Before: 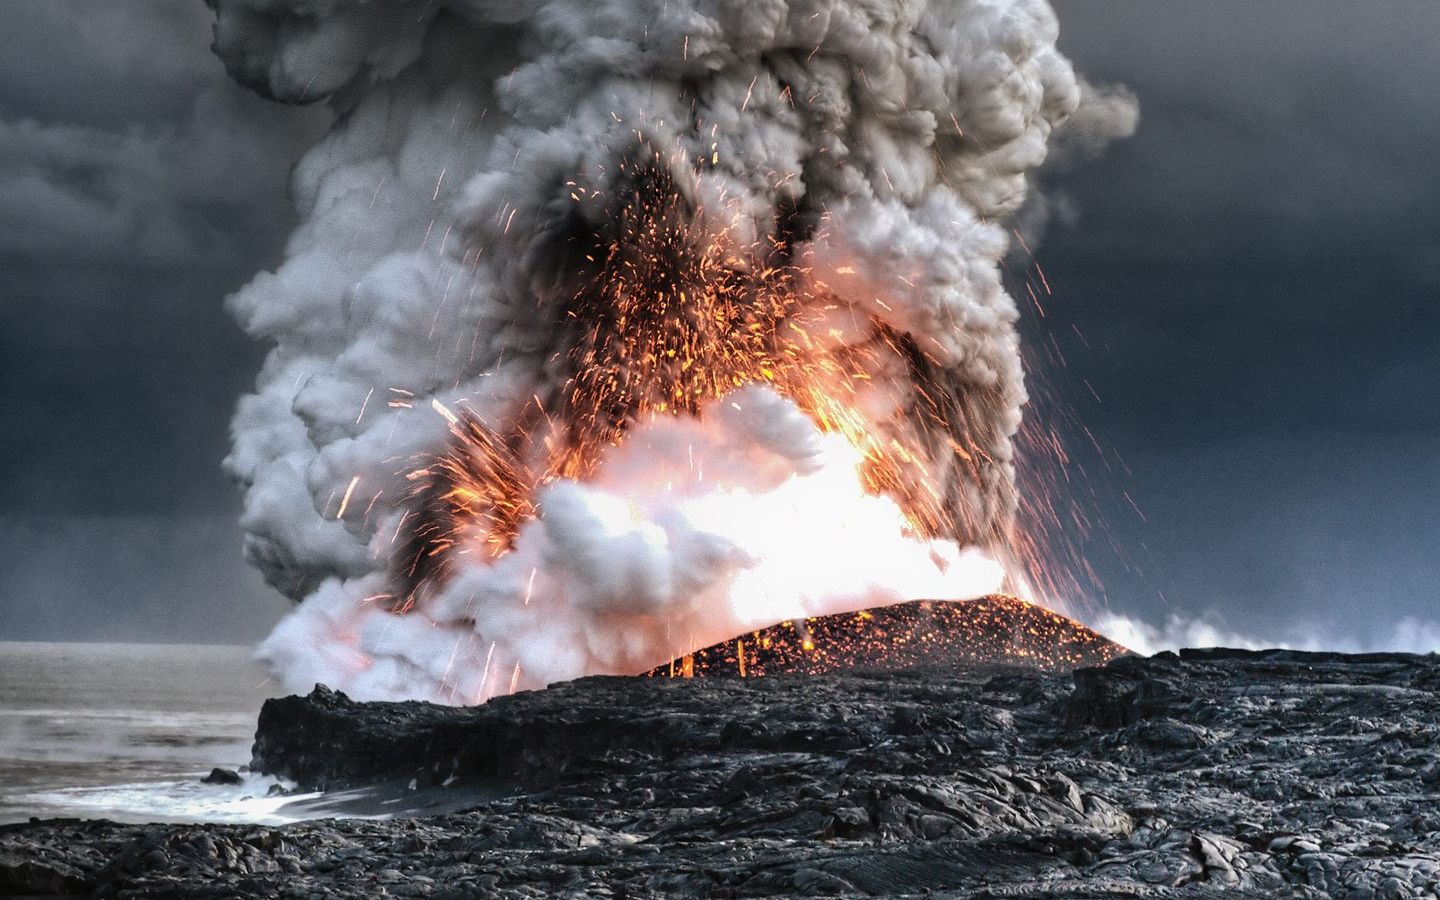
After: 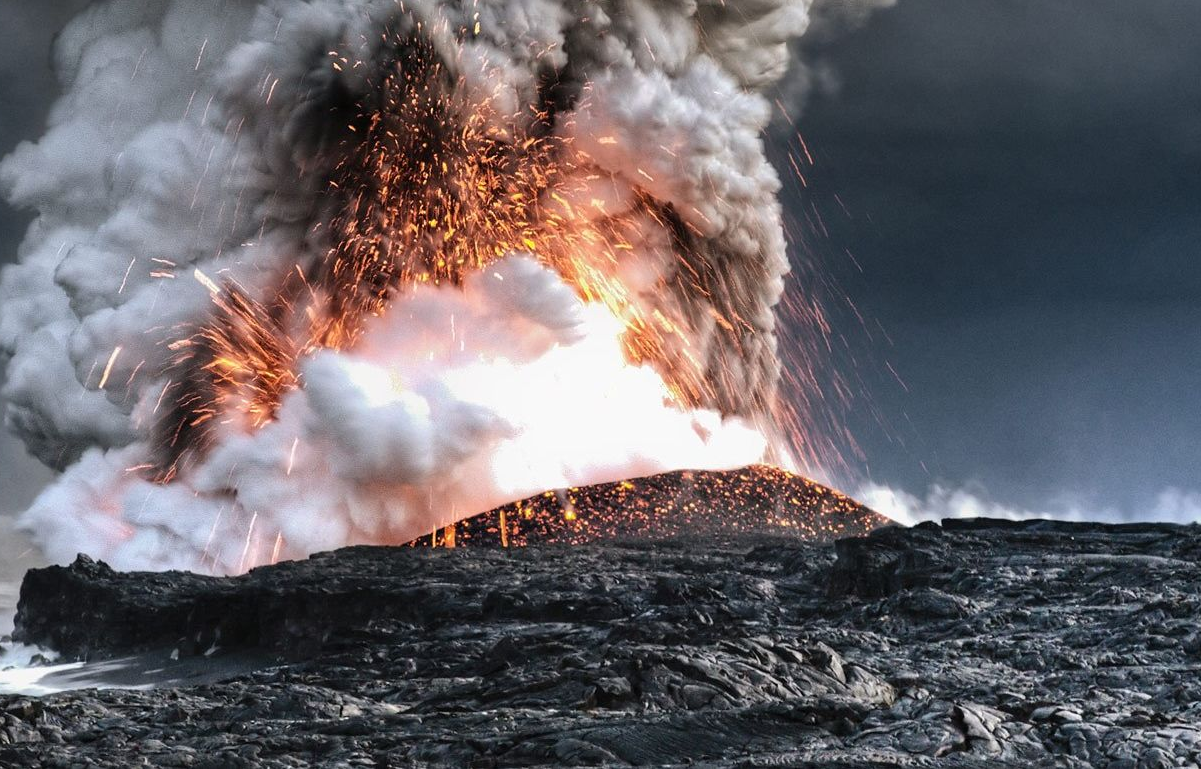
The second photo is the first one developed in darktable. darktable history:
crop: left 16.534%, top 14.459%
